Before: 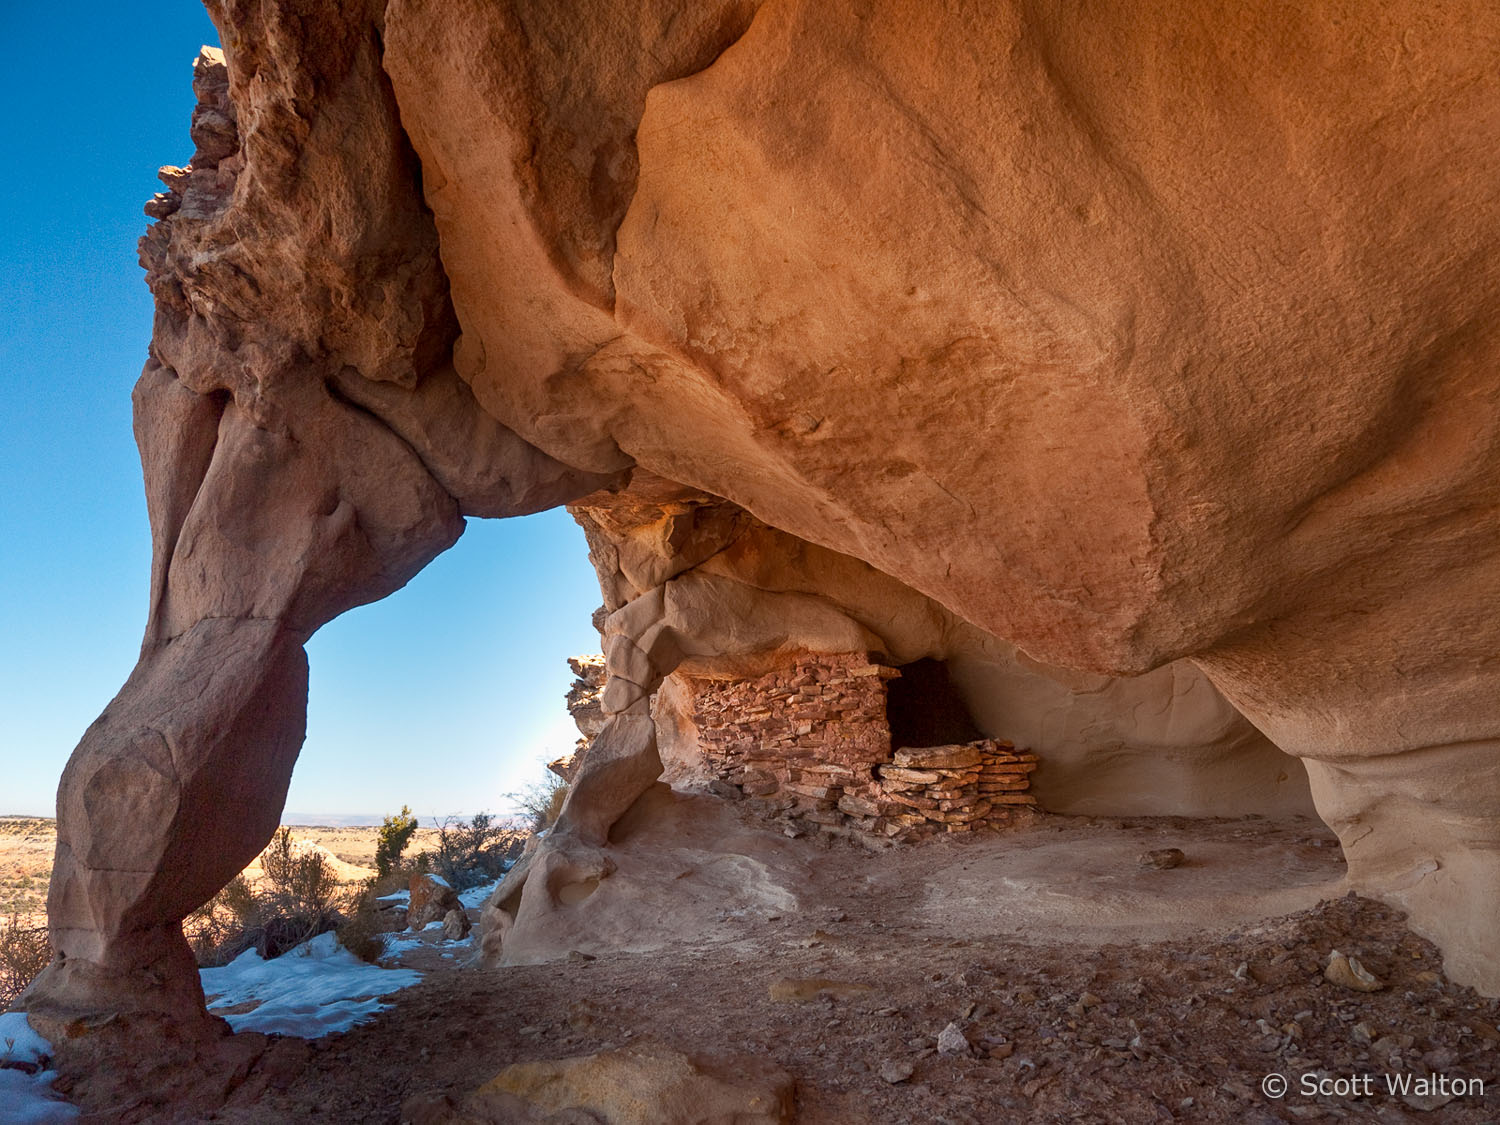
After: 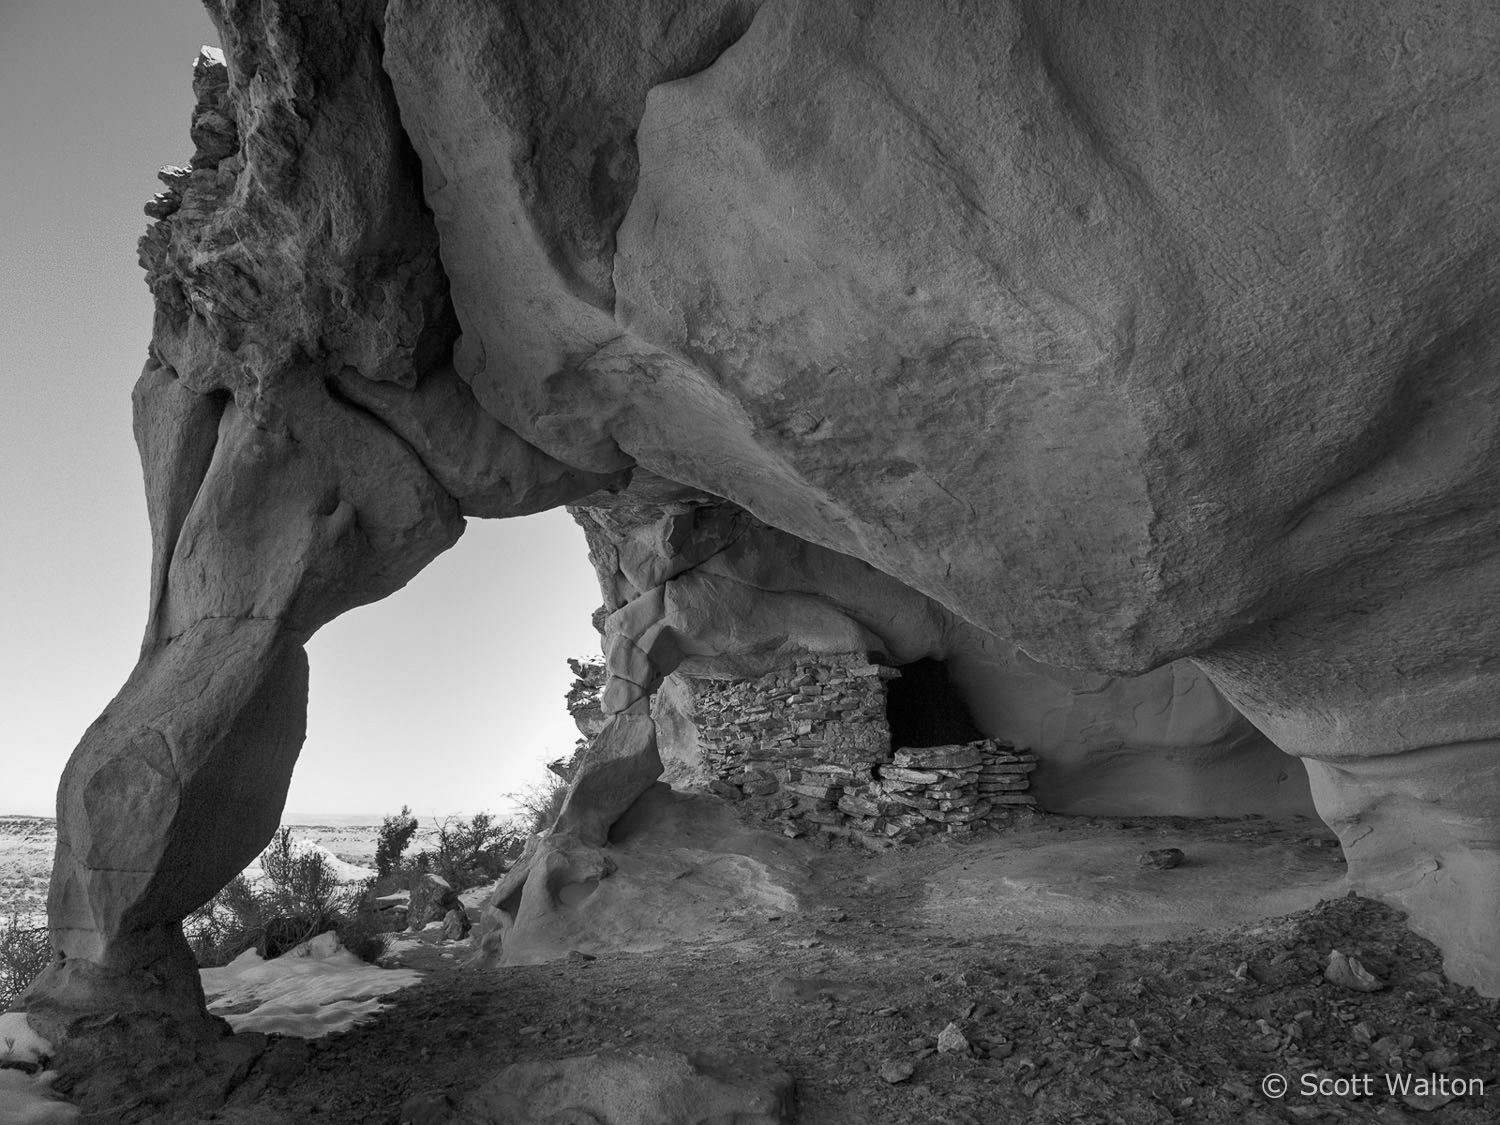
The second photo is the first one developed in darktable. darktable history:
color calibration: output gray [0.23, 0.37, 0.4, 0], illuminant as shot in camera, x 0.358, y 0.373, temperature 4628.91 K
